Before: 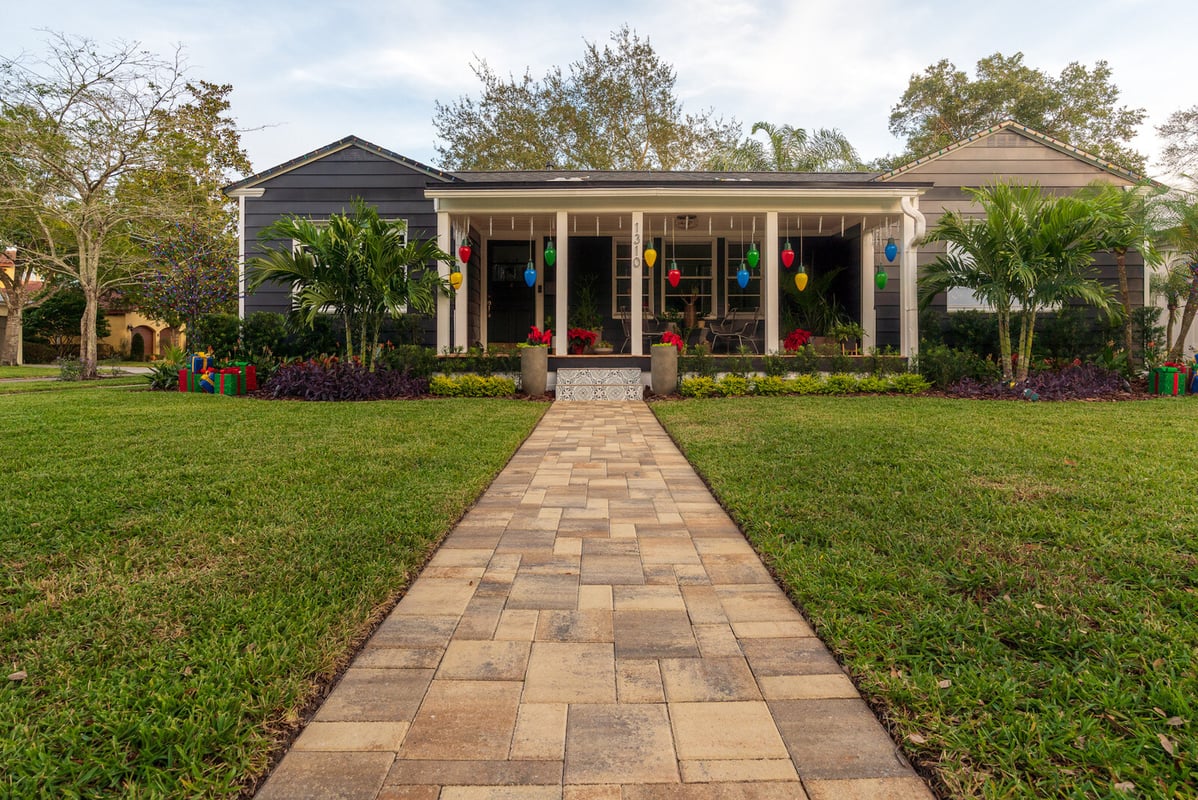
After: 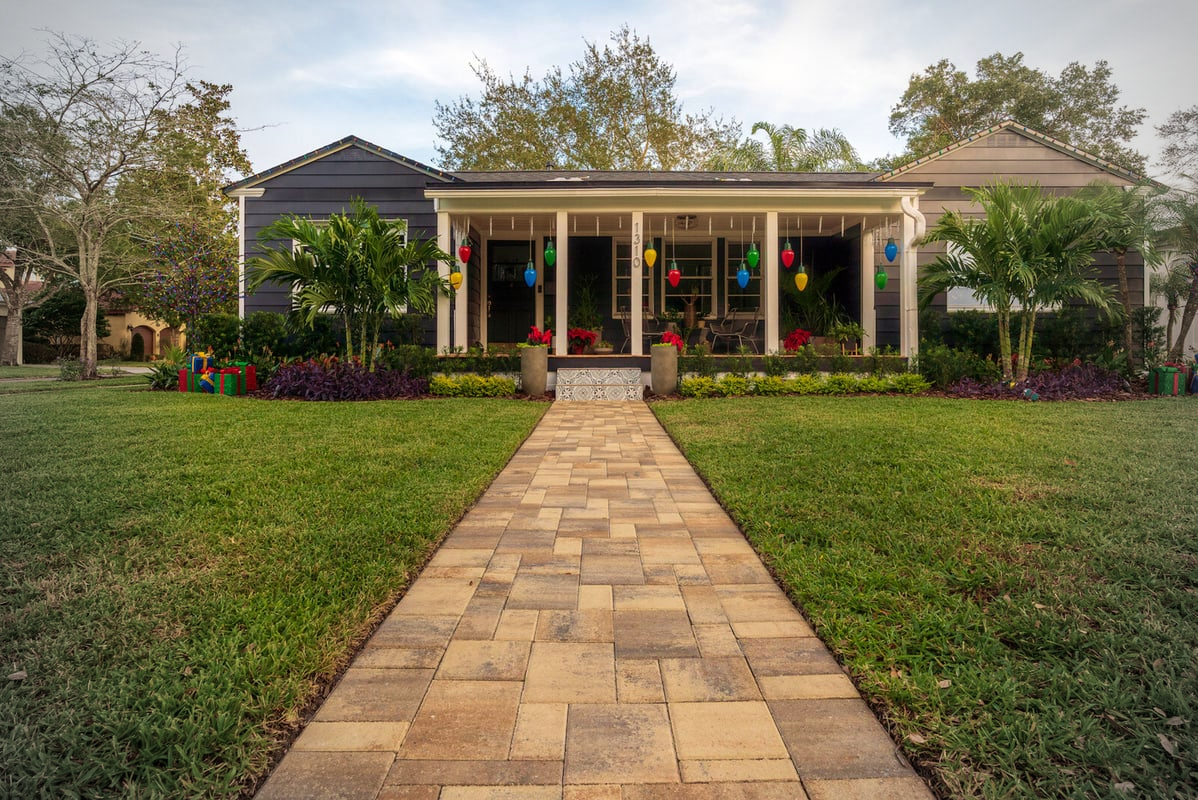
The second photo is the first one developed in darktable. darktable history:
vignetting: fall-off start 67.15%, brightness -0.442, saturation -0.691, width/height ratio 1.011, unbound false
velvia: strength 29%
